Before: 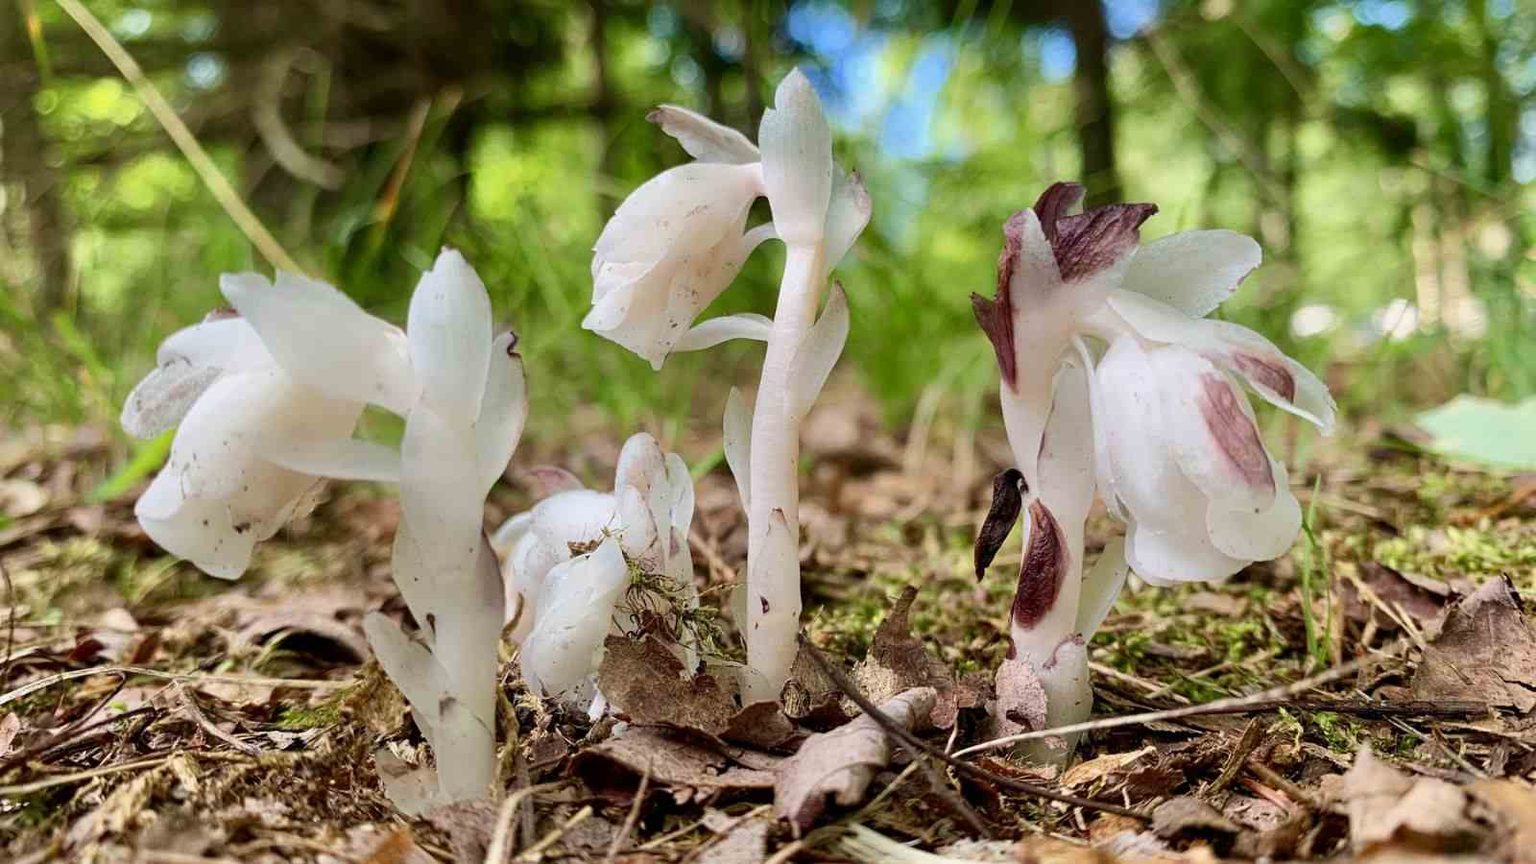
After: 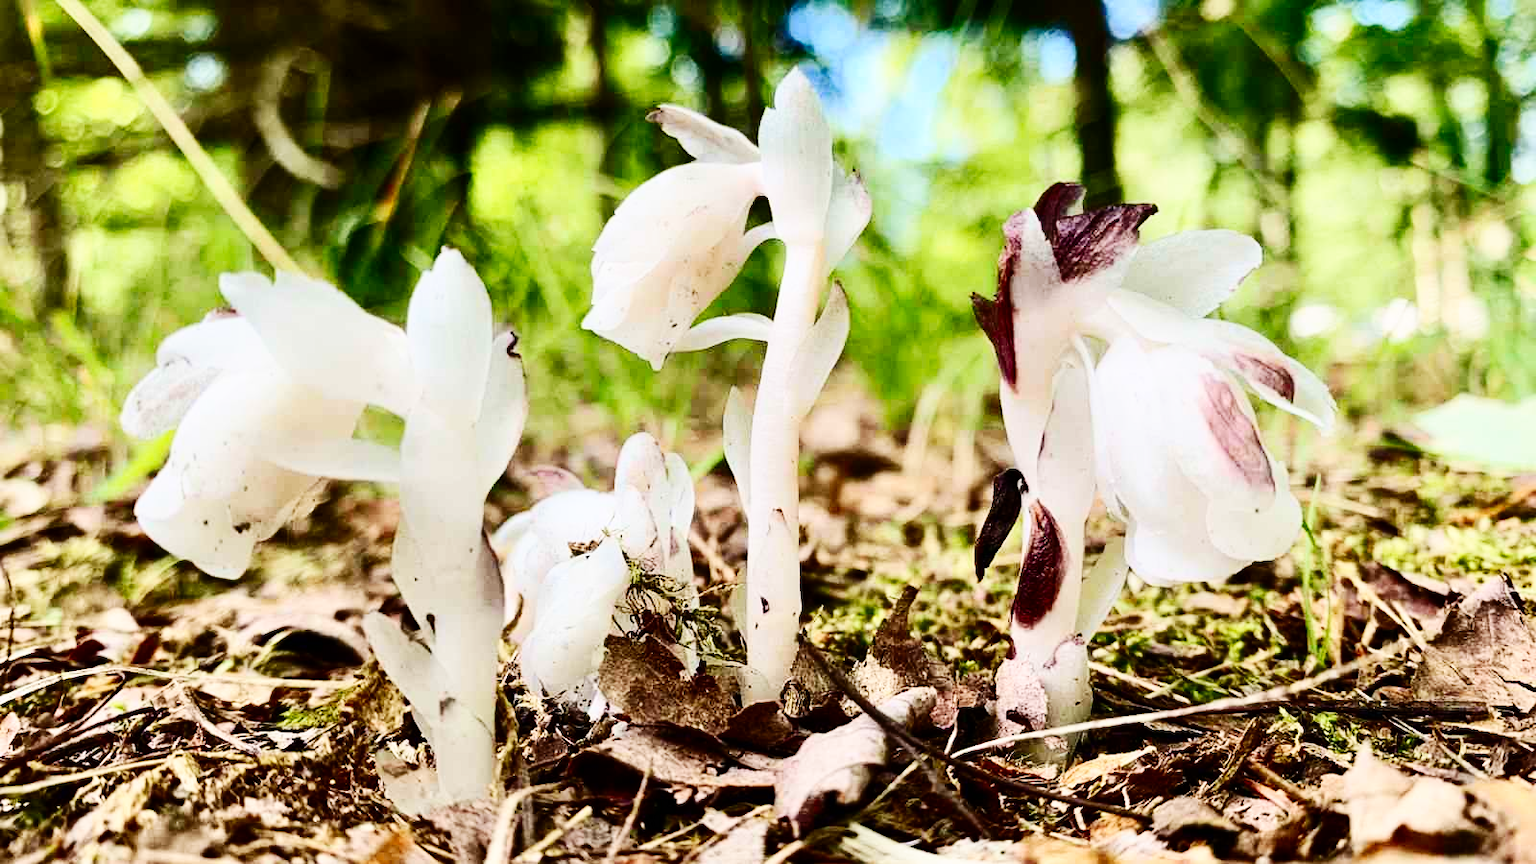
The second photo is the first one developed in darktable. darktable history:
contrast brightness saturation: contrast 0.28
base curve: curves: ch0 [(0, 0) (0.036, 0.025) (0.121, 0.166) (0.206, 0.329) (0.605, 0.79) (1, 1)], preserve colors none
